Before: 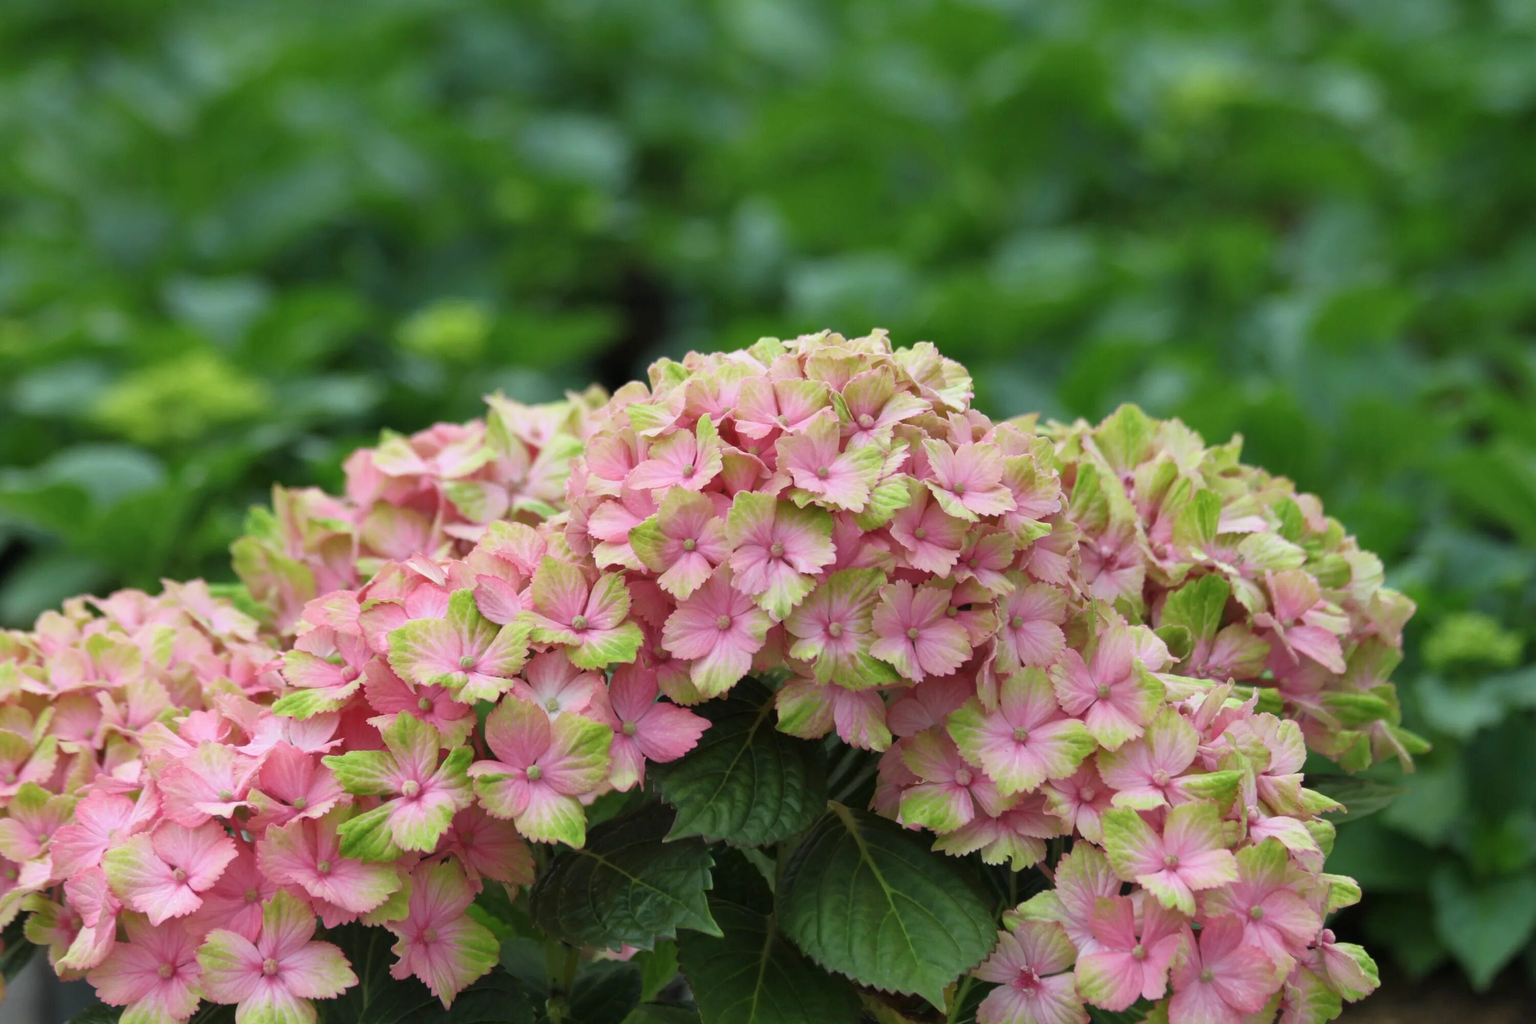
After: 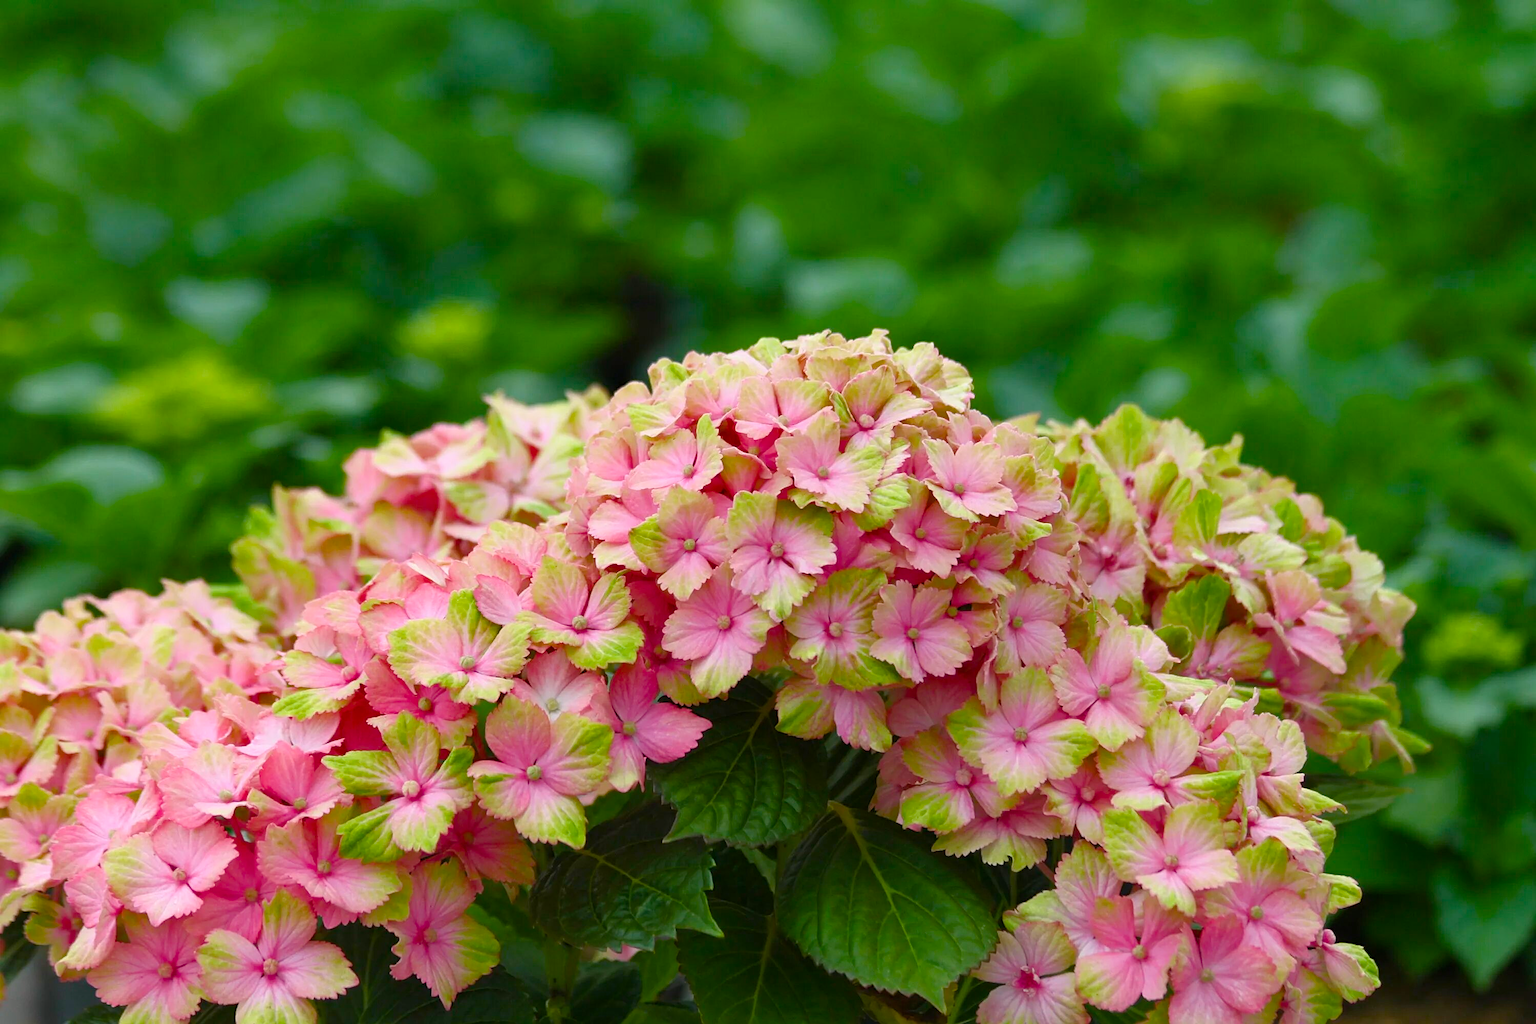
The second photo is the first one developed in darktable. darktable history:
sharpen: on, module defaults
shadows and highlights: shadows 1.43, highlights 39.95
color balance rgb: highlights gain › chroma 1.064%, highlights gain › hue 60.07°, linear chroma grading › global chroma 15.077%, perceptual saturation grading › global saturation 20%, perceptual saturation grading › highlights -24.83%, perceptual saturation grading › shadows 49.924%
